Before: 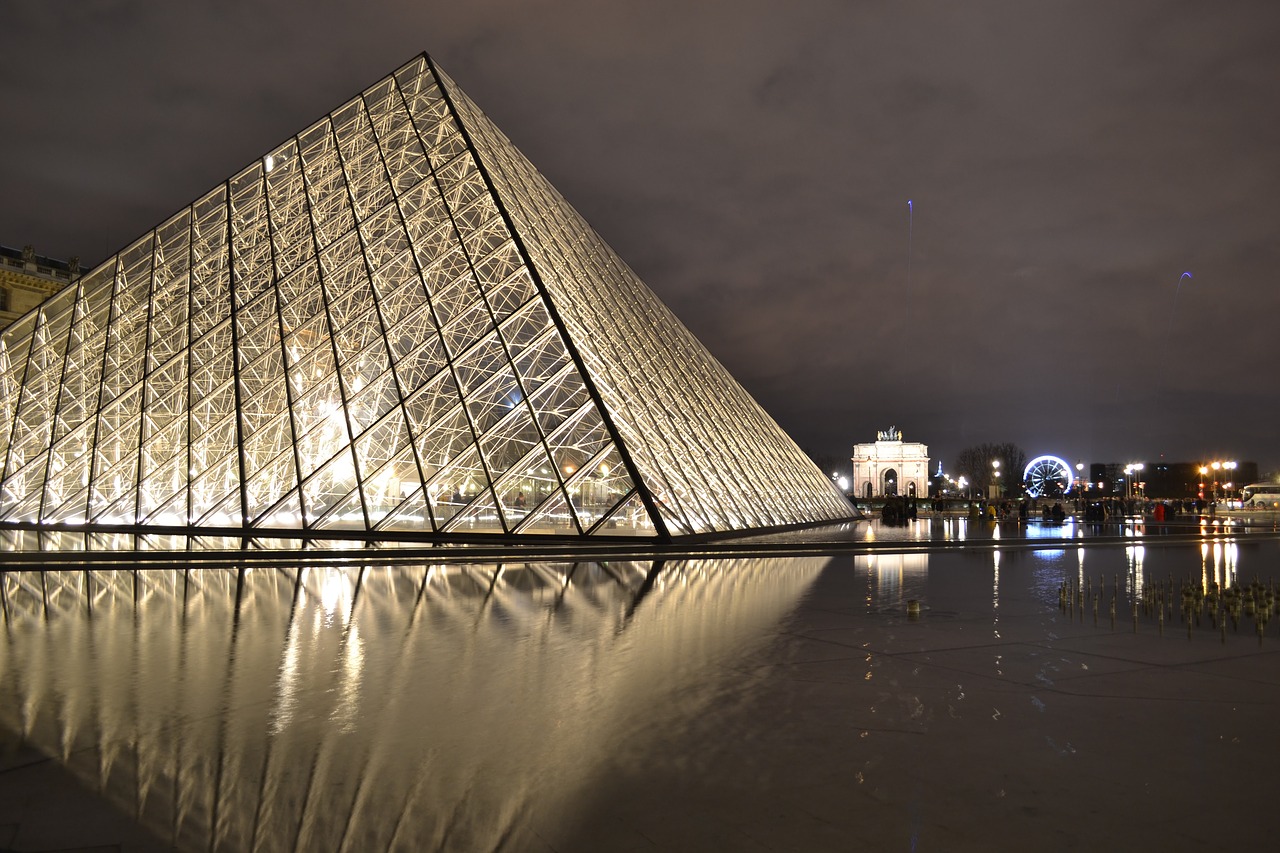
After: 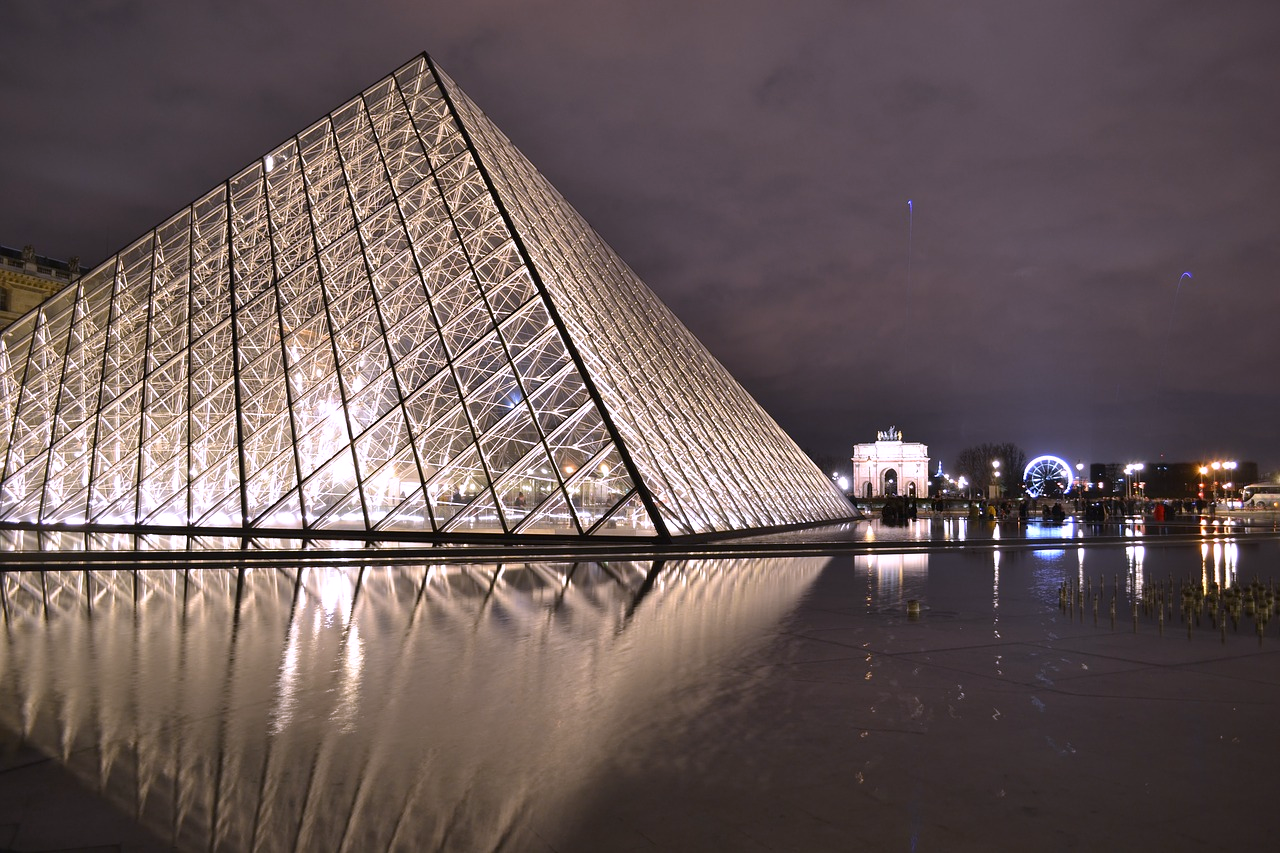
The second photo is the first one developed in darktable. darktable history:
white balance: red 1.042, blue 1.17
